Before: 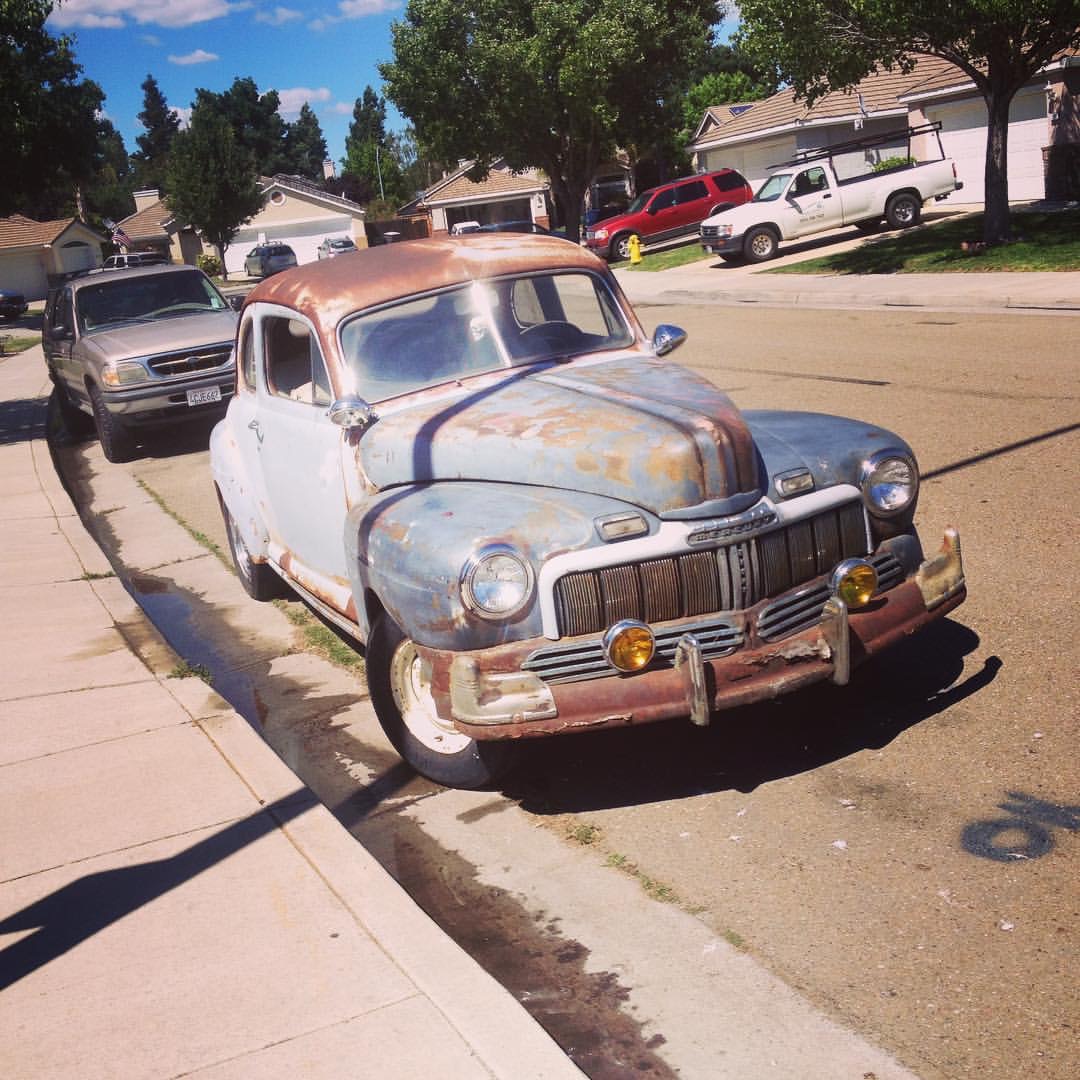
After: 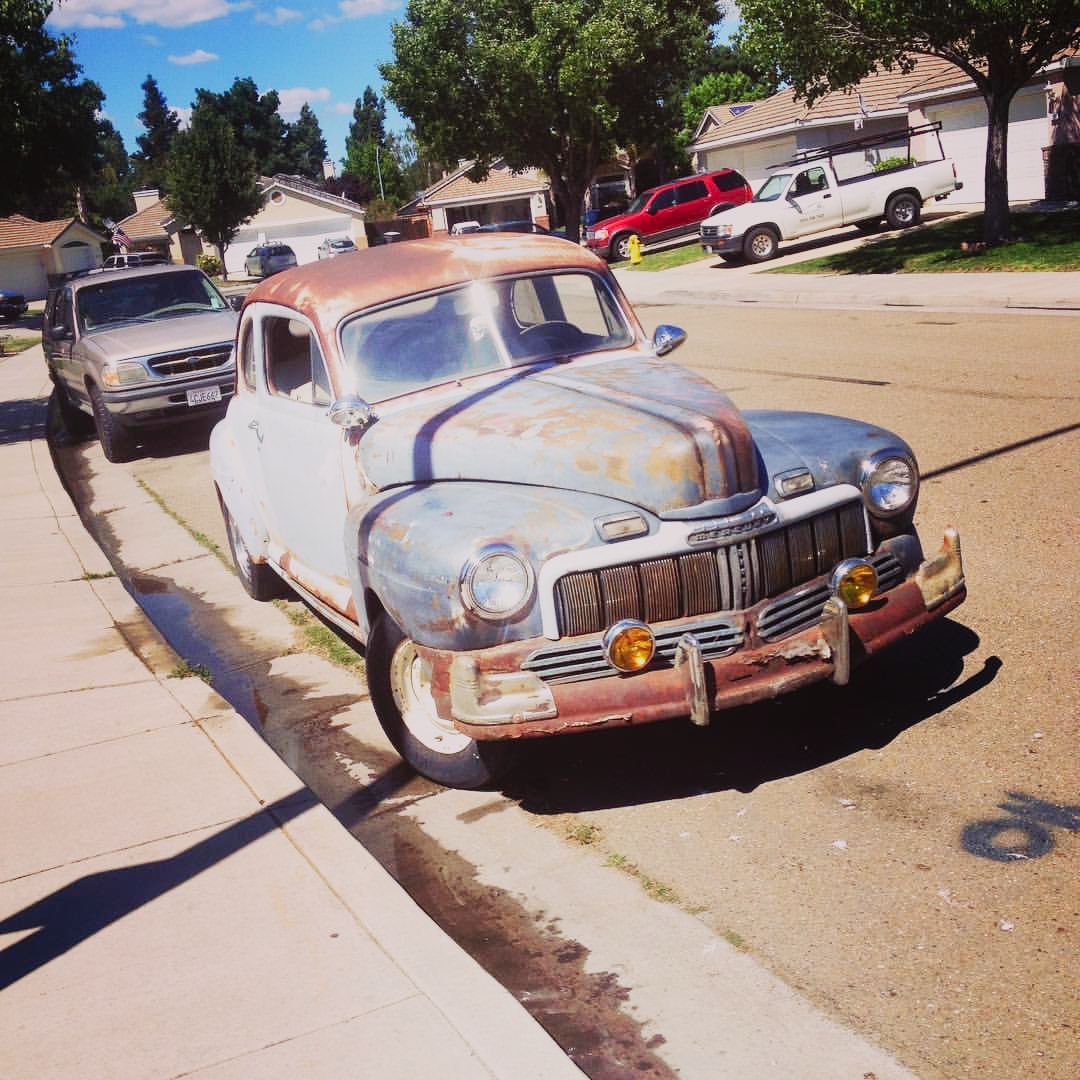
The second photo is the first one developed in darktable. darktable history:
shadows and highlights: on, module defaults
contrast brightness saturation: contrast 0.2, brightness 0.15, saturation 0.14
sigmoid: skew -0.2, preserve hue 0%, red attenuation 0.1, red rotation 0.035, green attenuation 0.1, green rotation -0.017, blue attenuation 0.15, blue rotation -0.052, base primaries Rec2020
